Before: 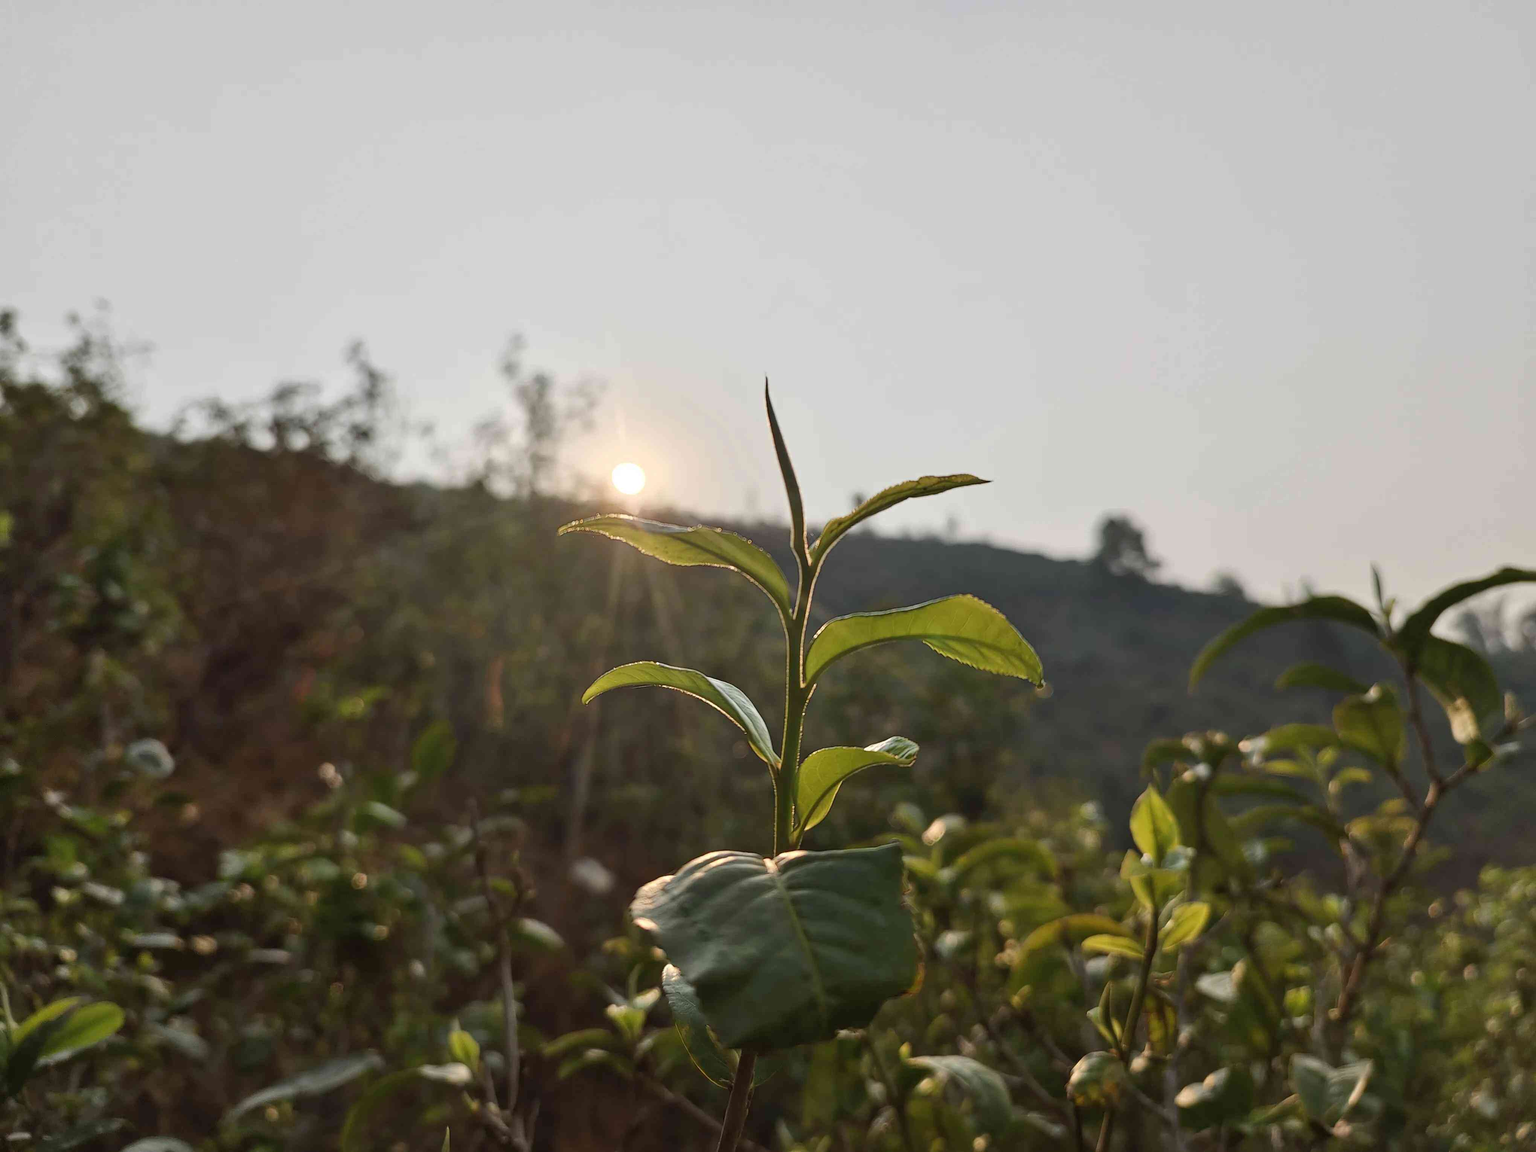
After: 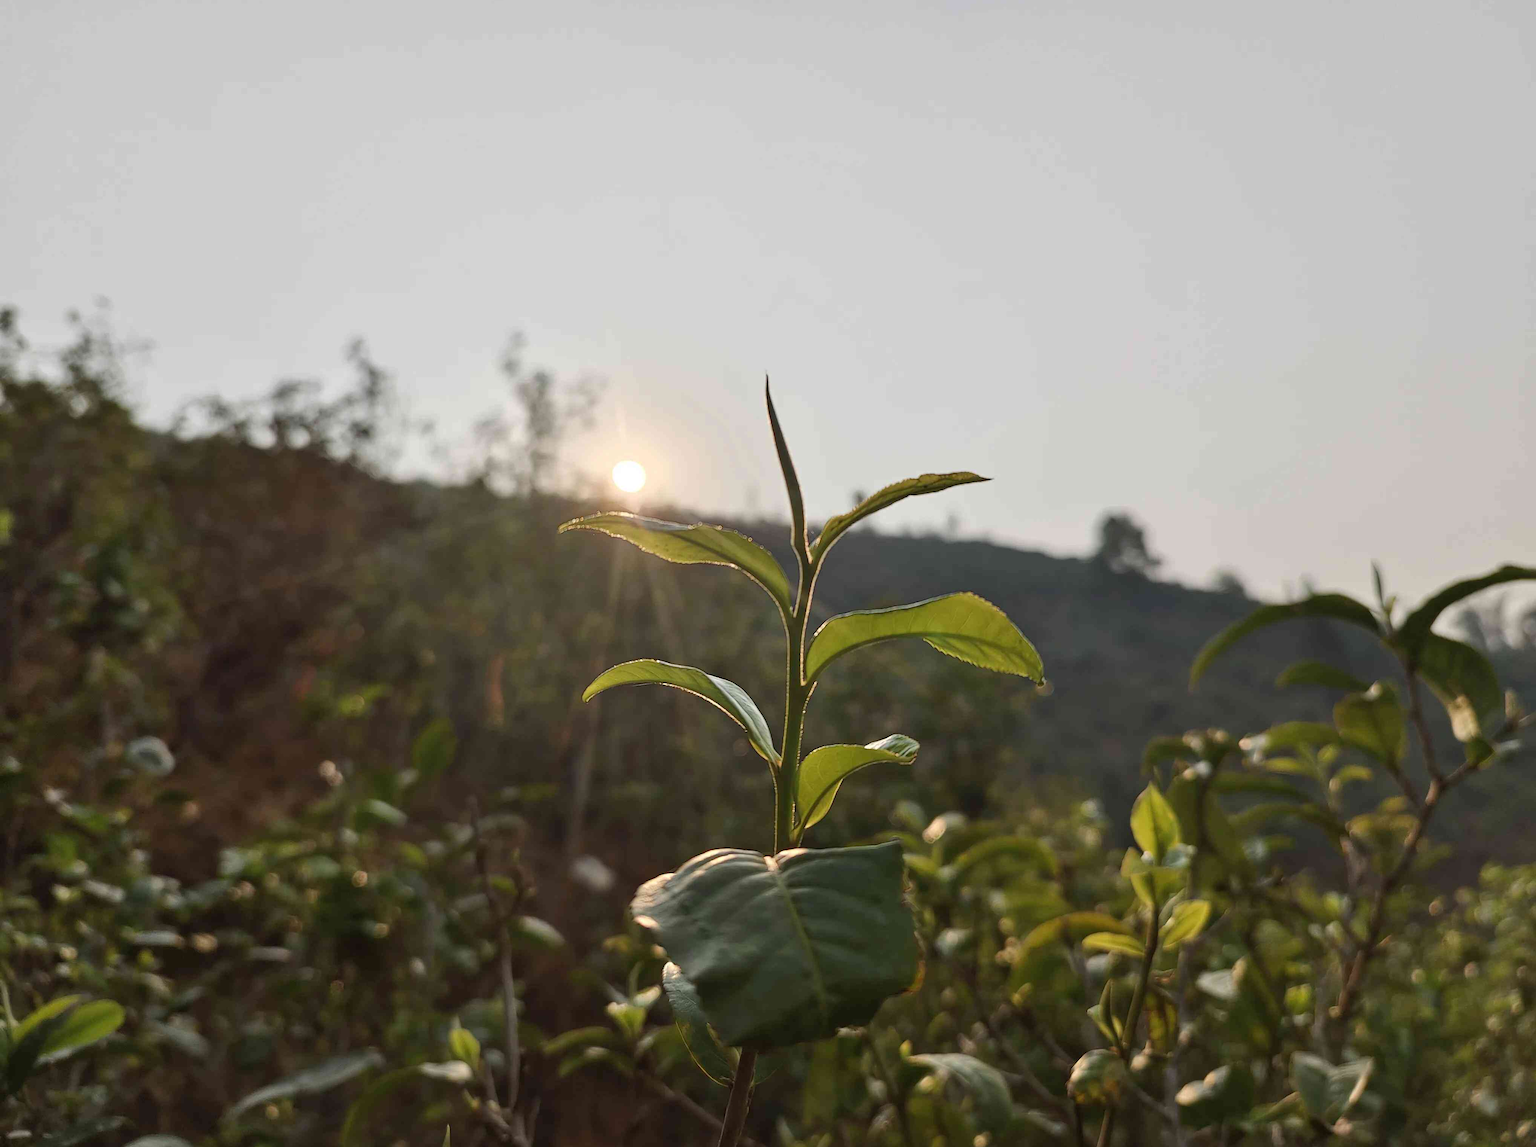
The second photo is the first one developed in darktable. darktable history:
crop: top 0.24%, bottom 0.168%
